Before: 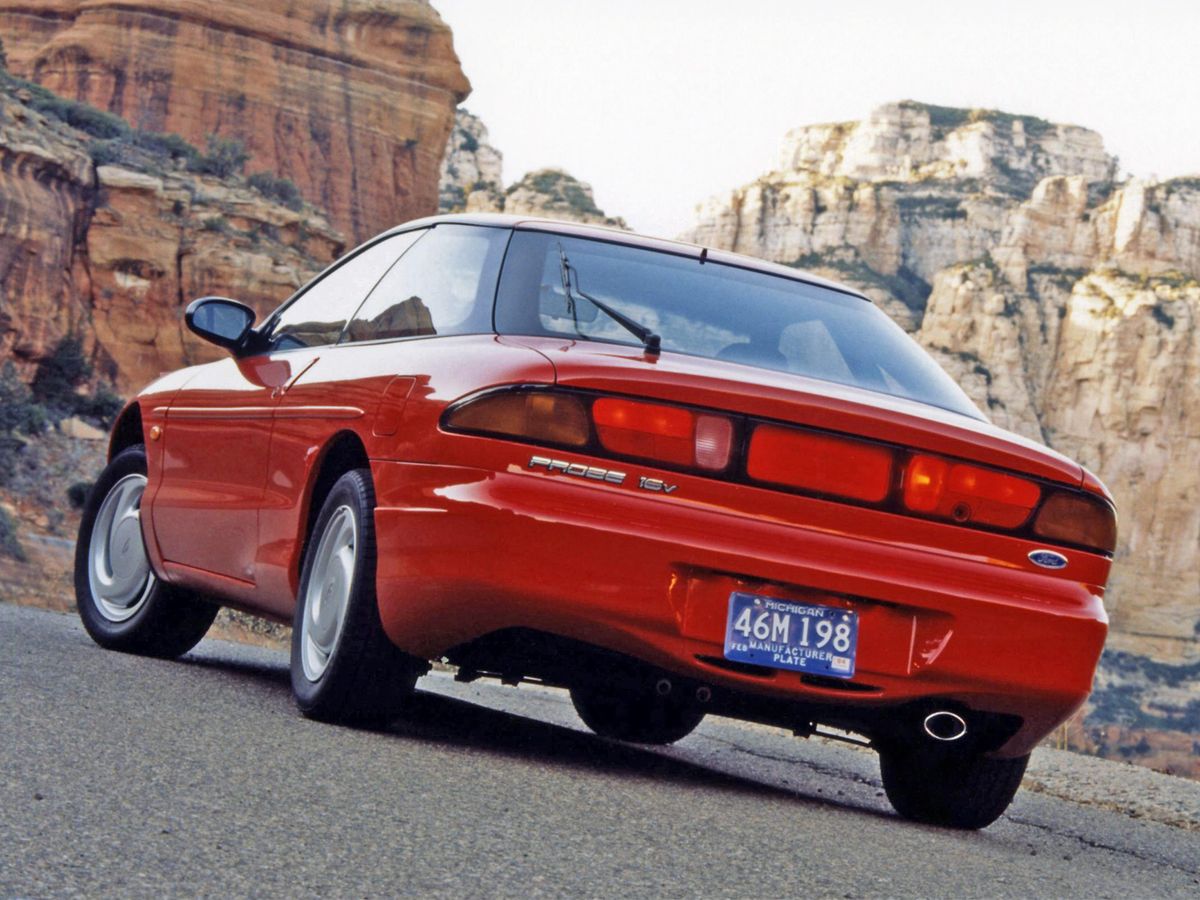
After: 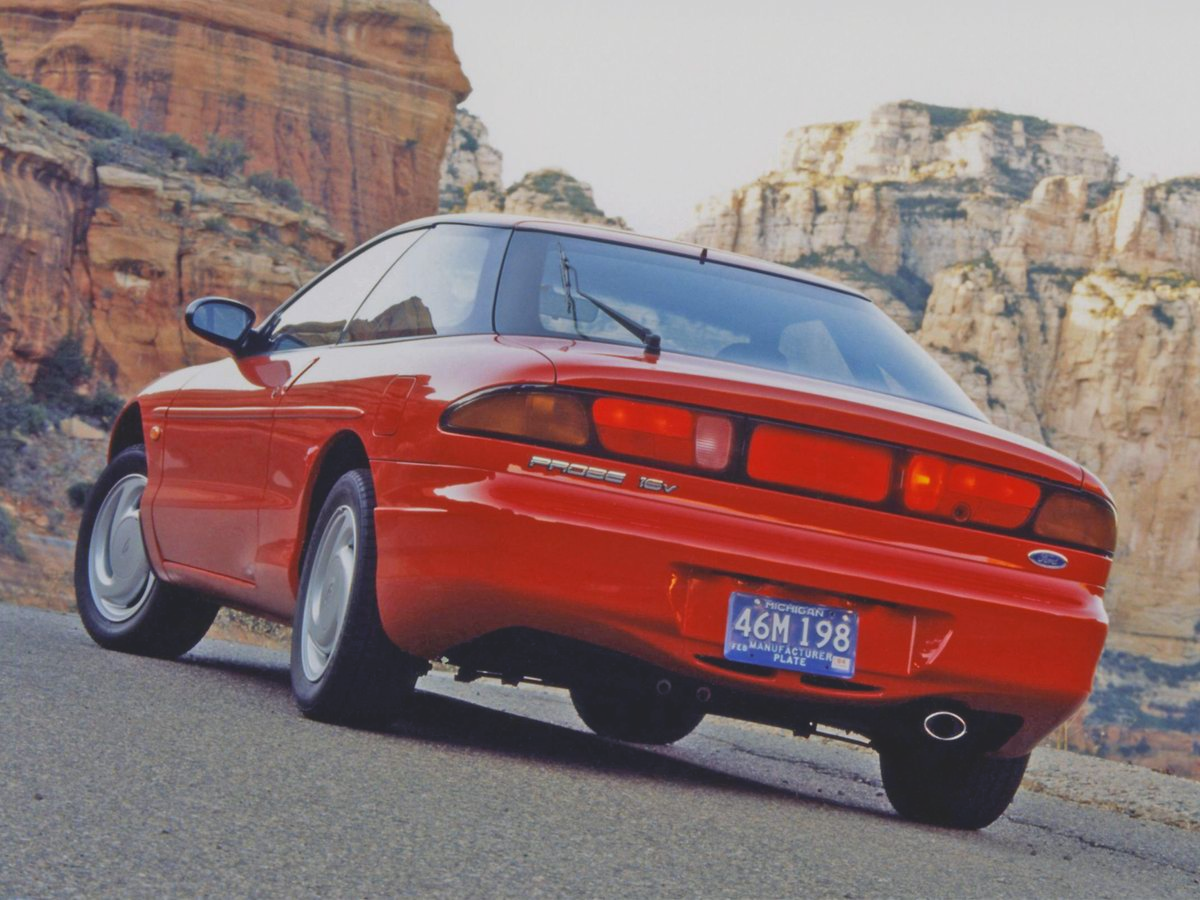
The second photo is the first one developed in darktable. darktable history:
contrast brightness saturation: contrast -0.281
